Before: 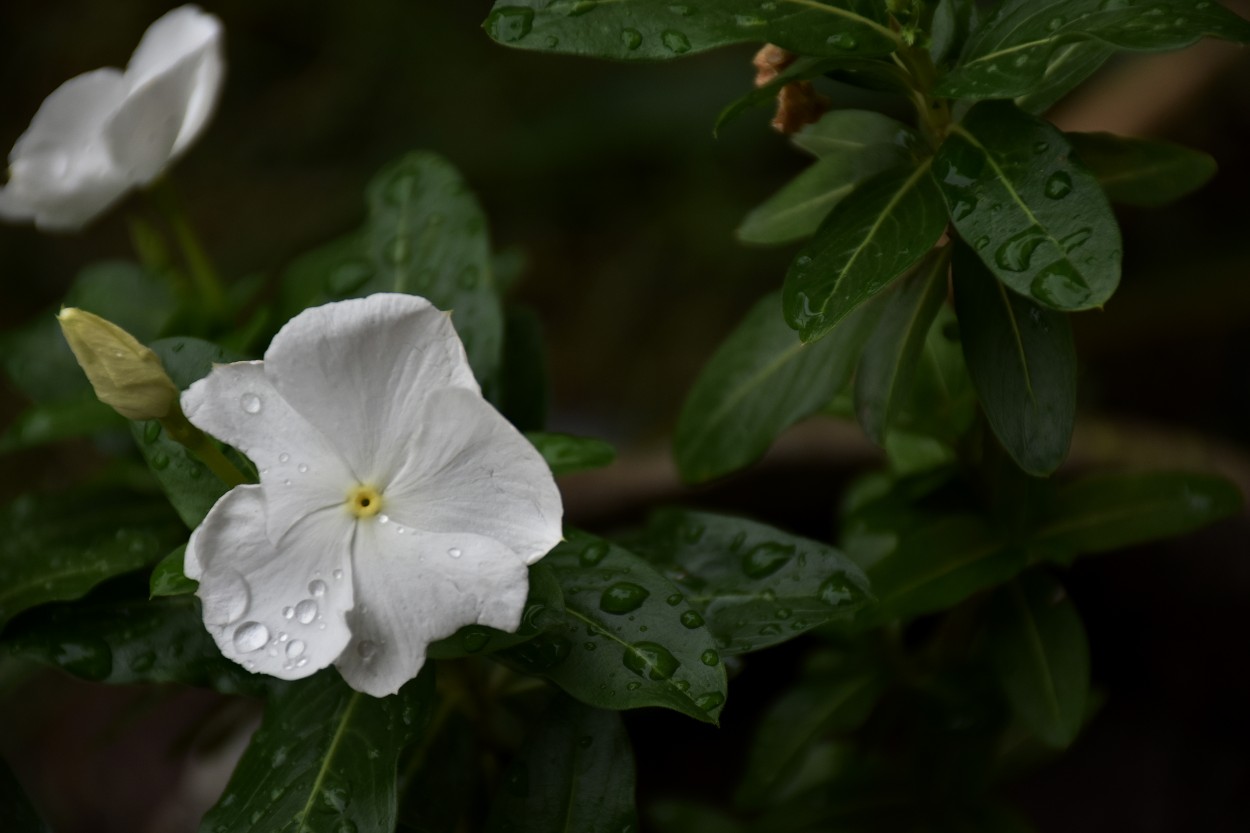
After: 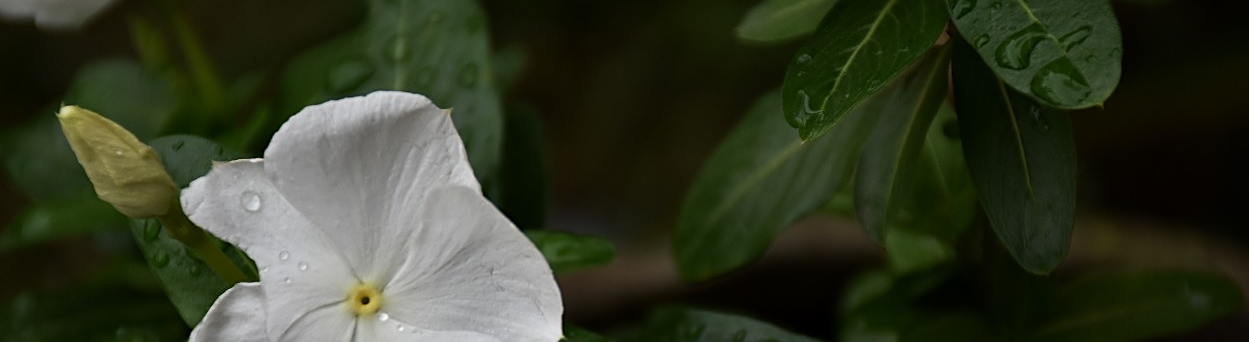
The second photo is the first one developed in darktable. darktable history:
exposure: compensate exposure bias true, compensate highlight preservation false
sharpen: on, module defaults
crop and rotate: top 24.345%, bottom 34.501%
